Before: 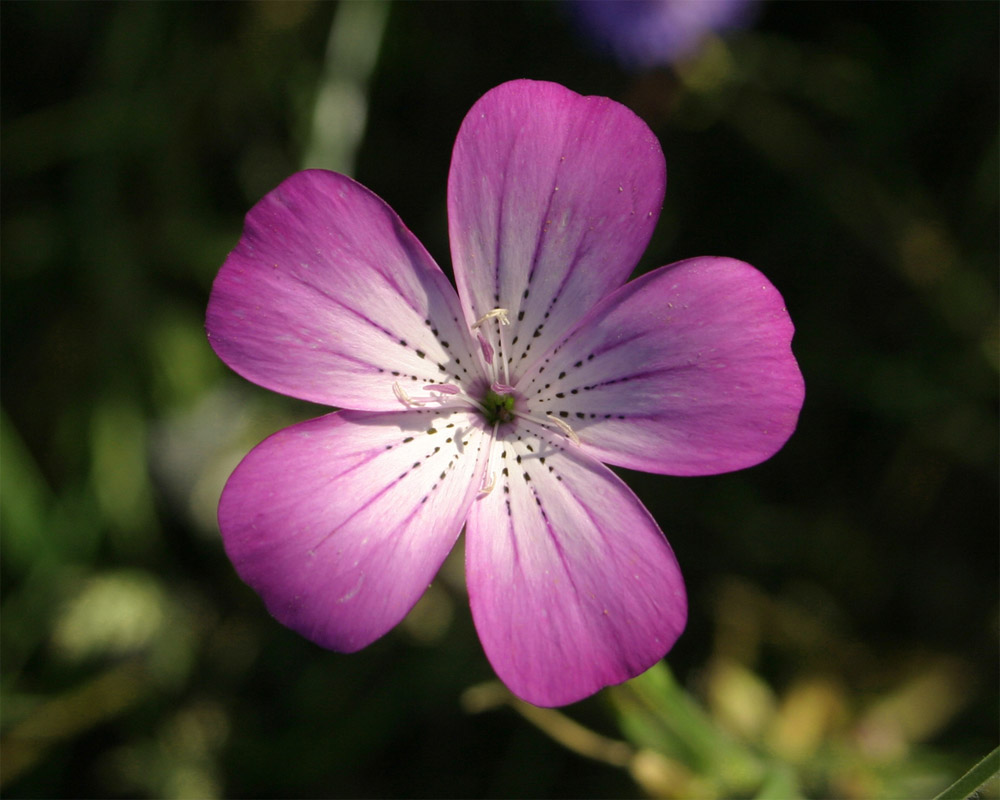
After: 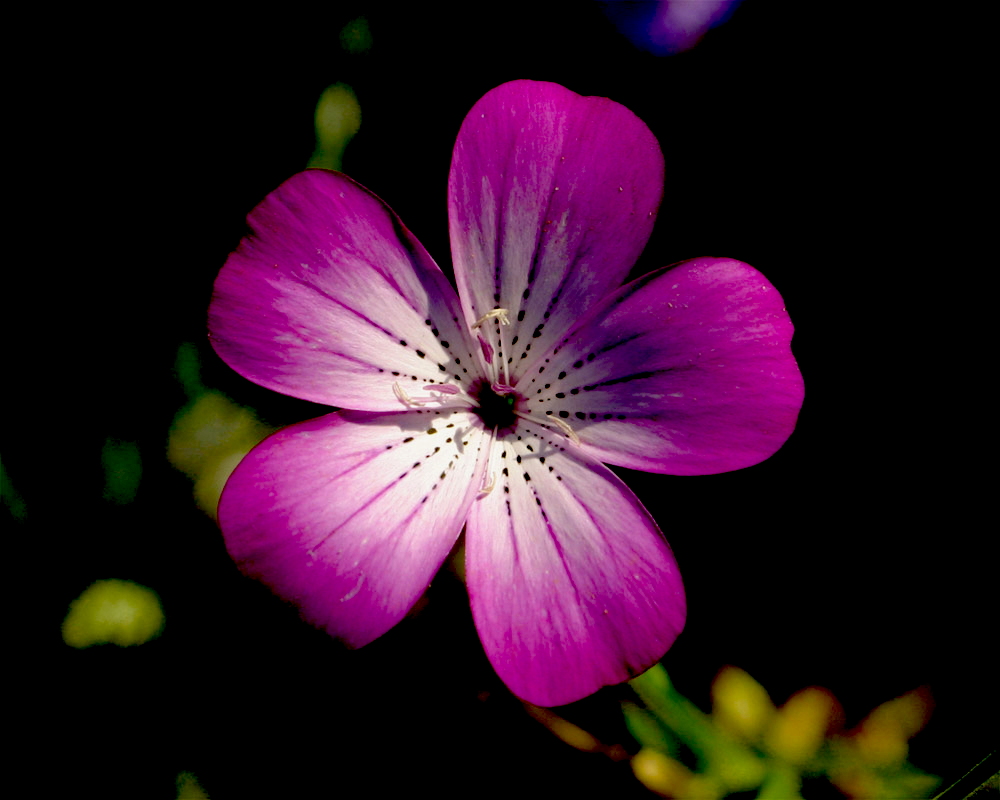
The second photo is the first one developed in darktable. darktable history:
exposure: black level correction 0.098, exposure -0.095 EV, compensate exposure bias true, compensate highlight preservation false
